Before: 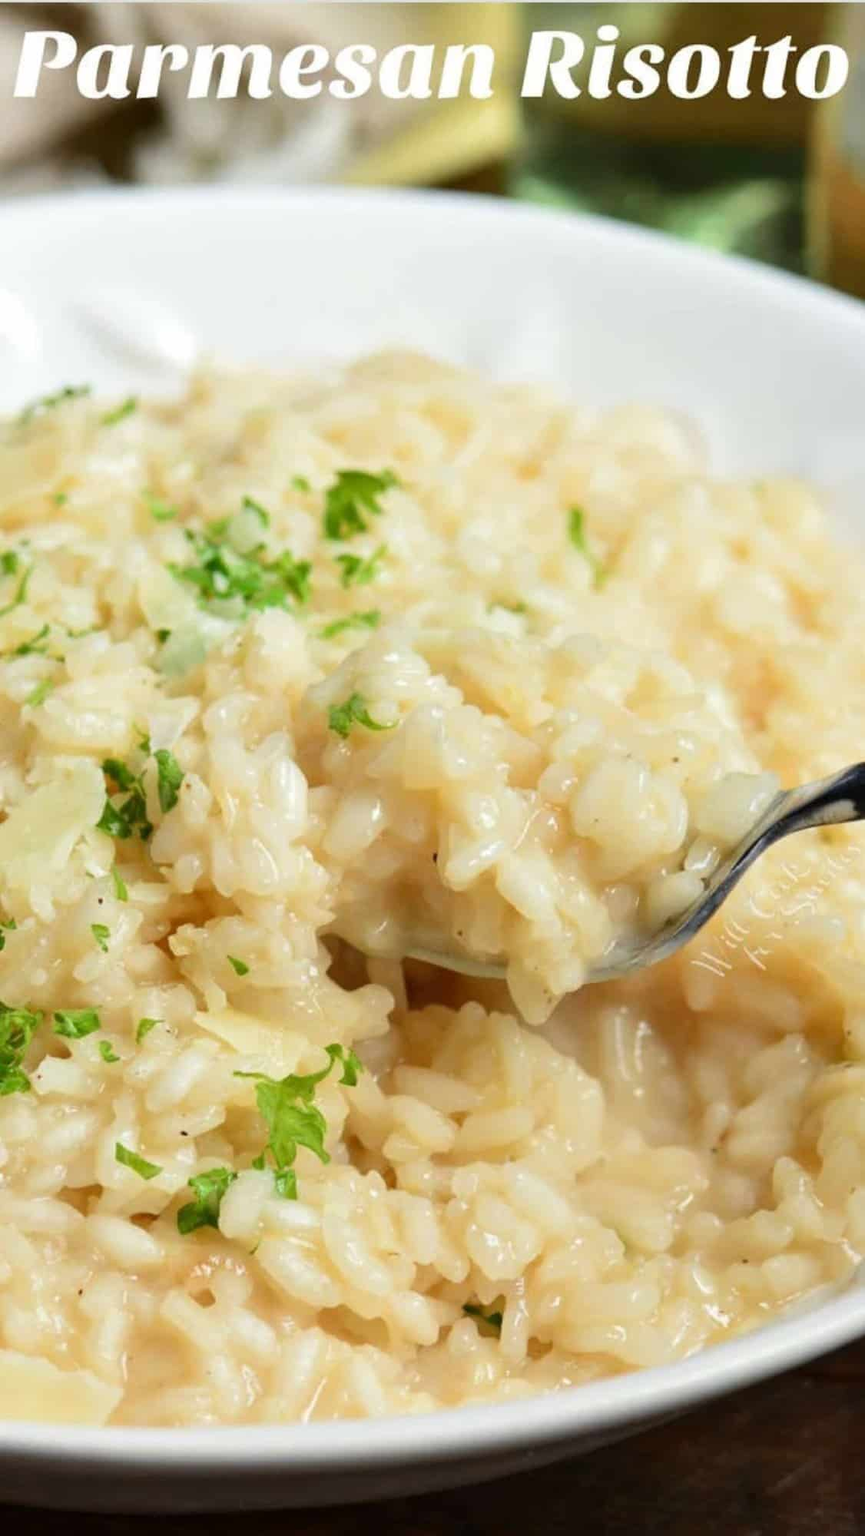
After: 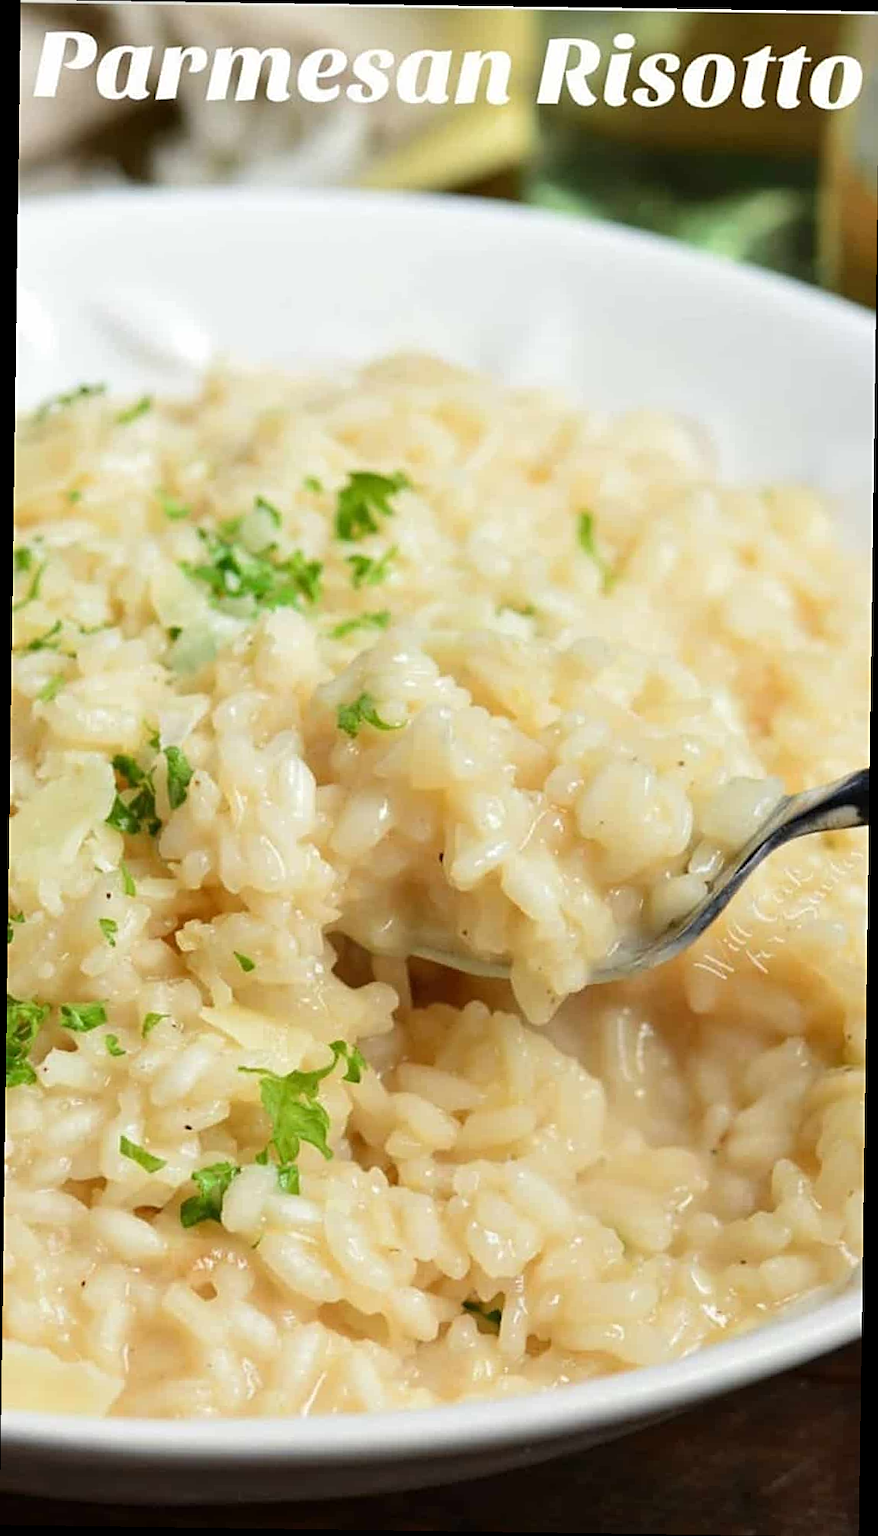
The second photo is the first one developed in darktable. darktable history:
sharpen: on, module defaults
rotate and perspective: rotation 0.8°, automatic cropping off
